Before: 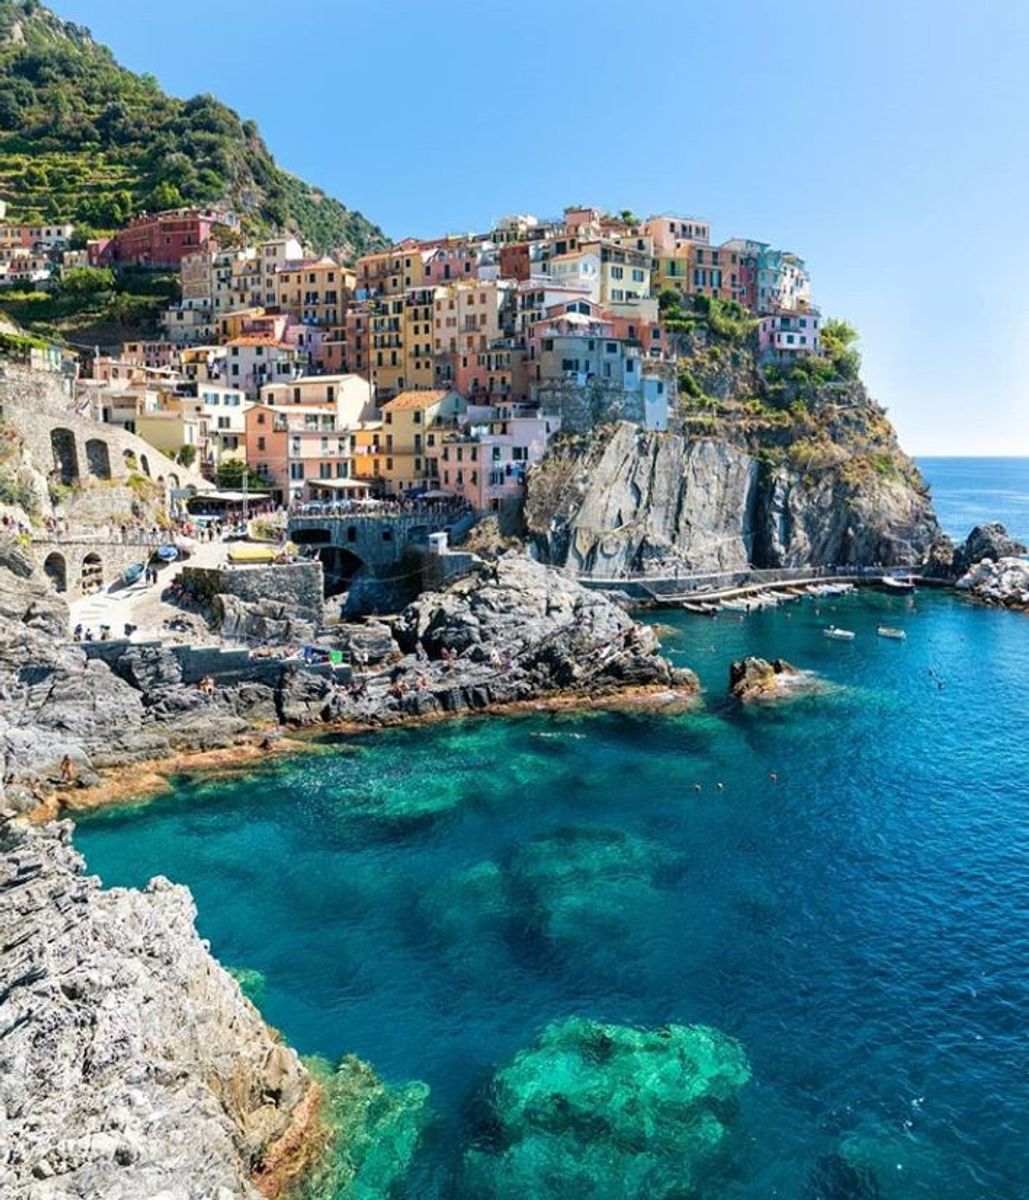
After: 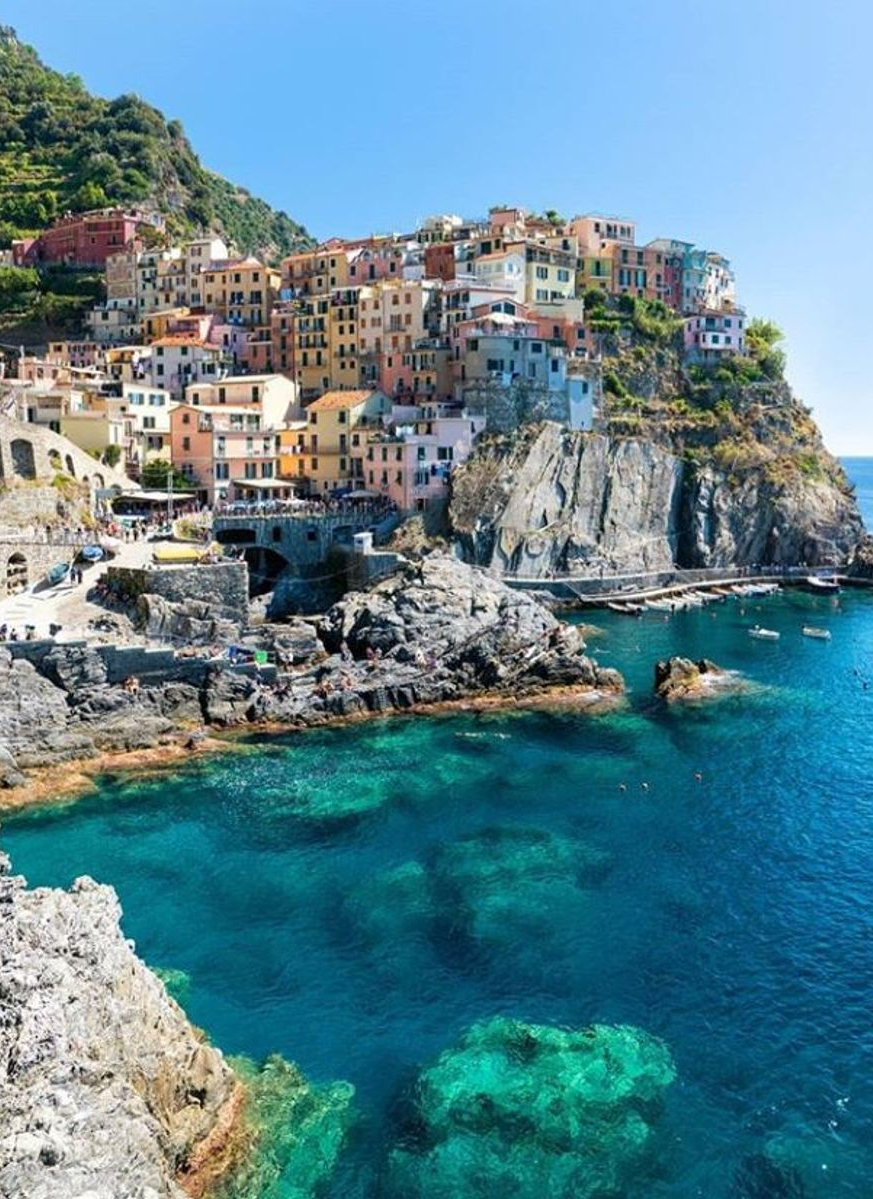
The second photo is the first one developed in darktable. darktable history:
exposure: compensate highlight preservation false
crop: left 7.35%, right 7.798%
